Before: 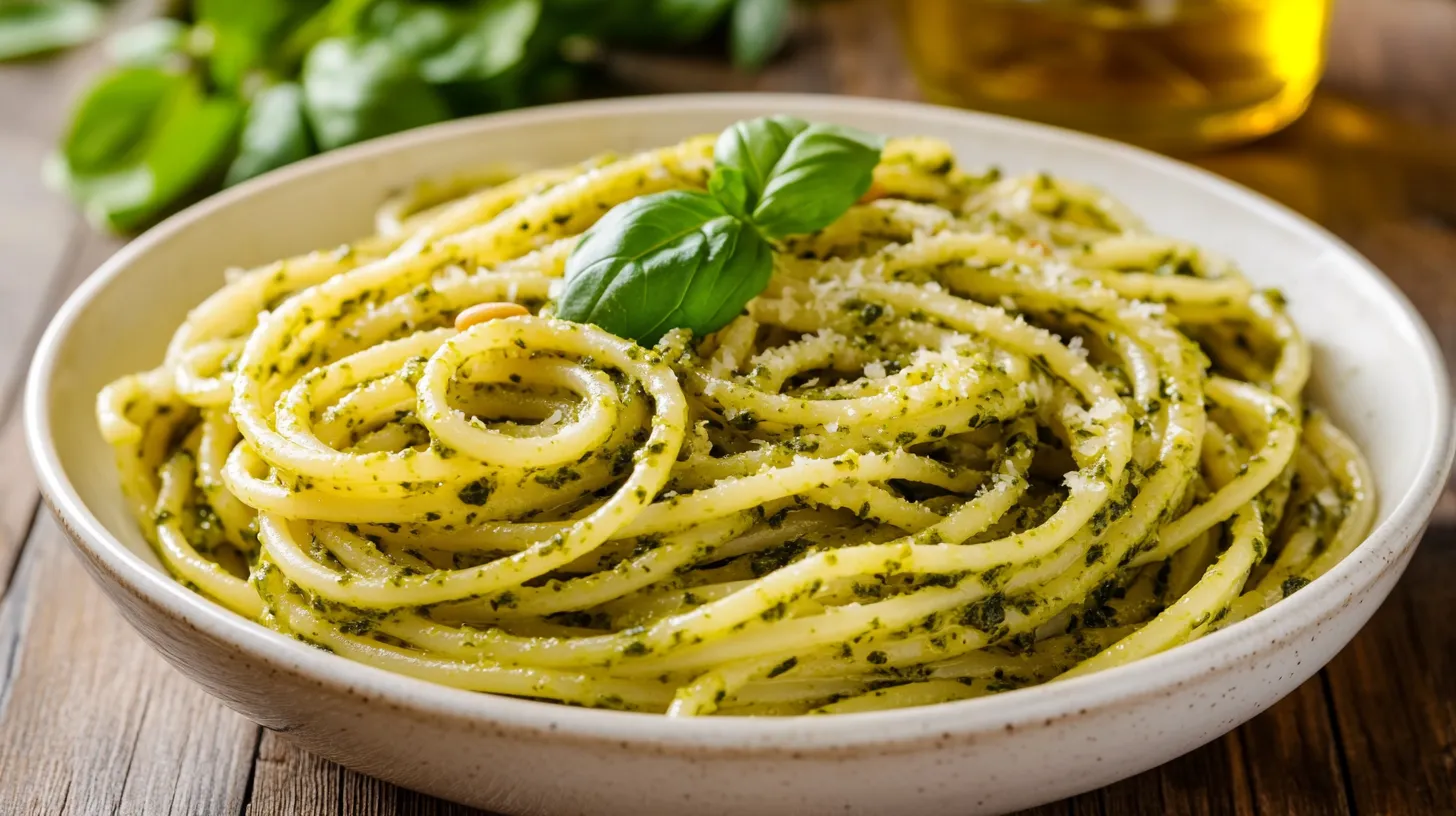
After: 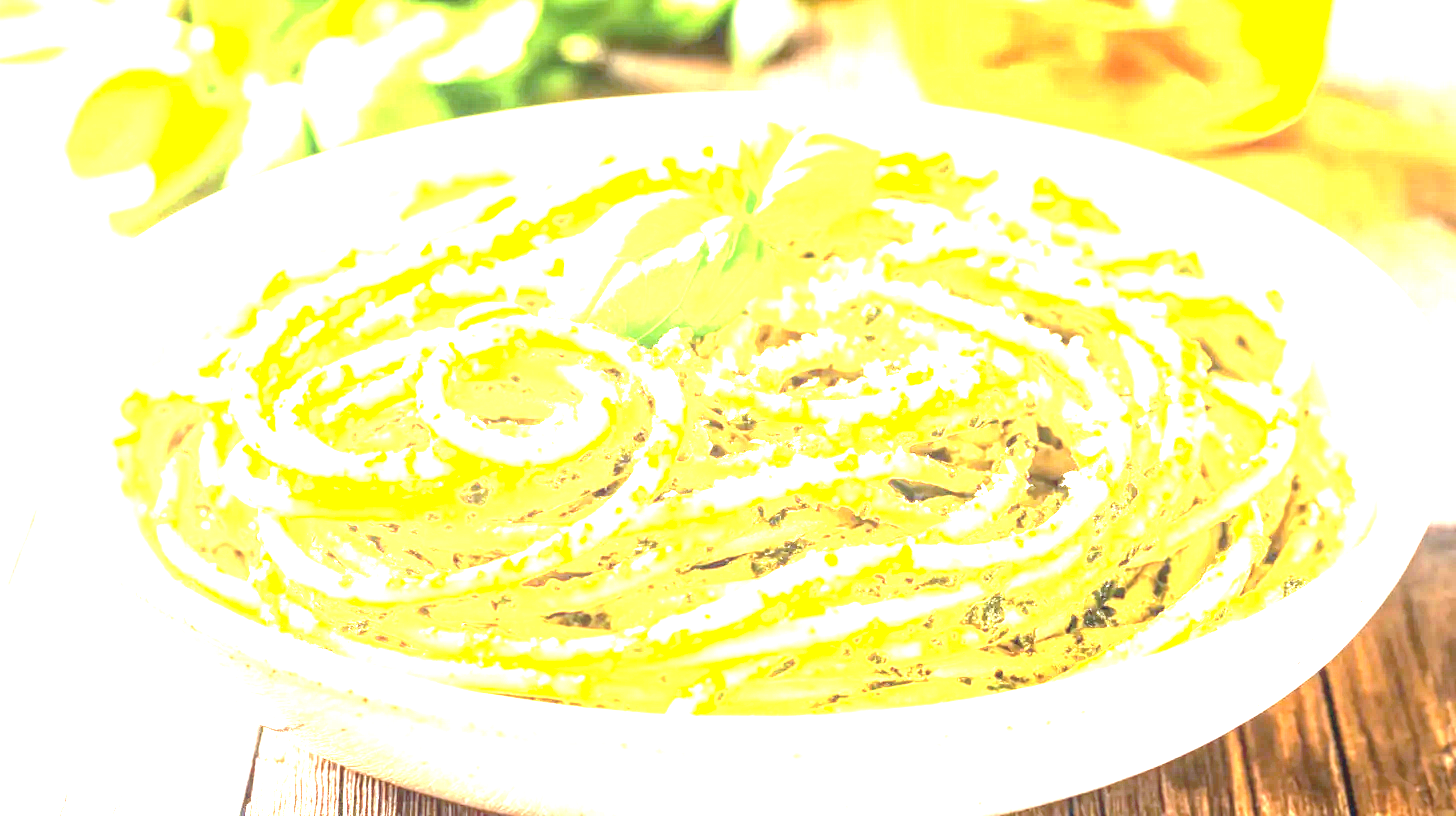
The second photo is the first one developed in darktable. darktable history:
local contrast: on, module defaults
exposure: black level correction 0, exposure 4 EV, compensate exposure bias true, compensate highlight preservation false
